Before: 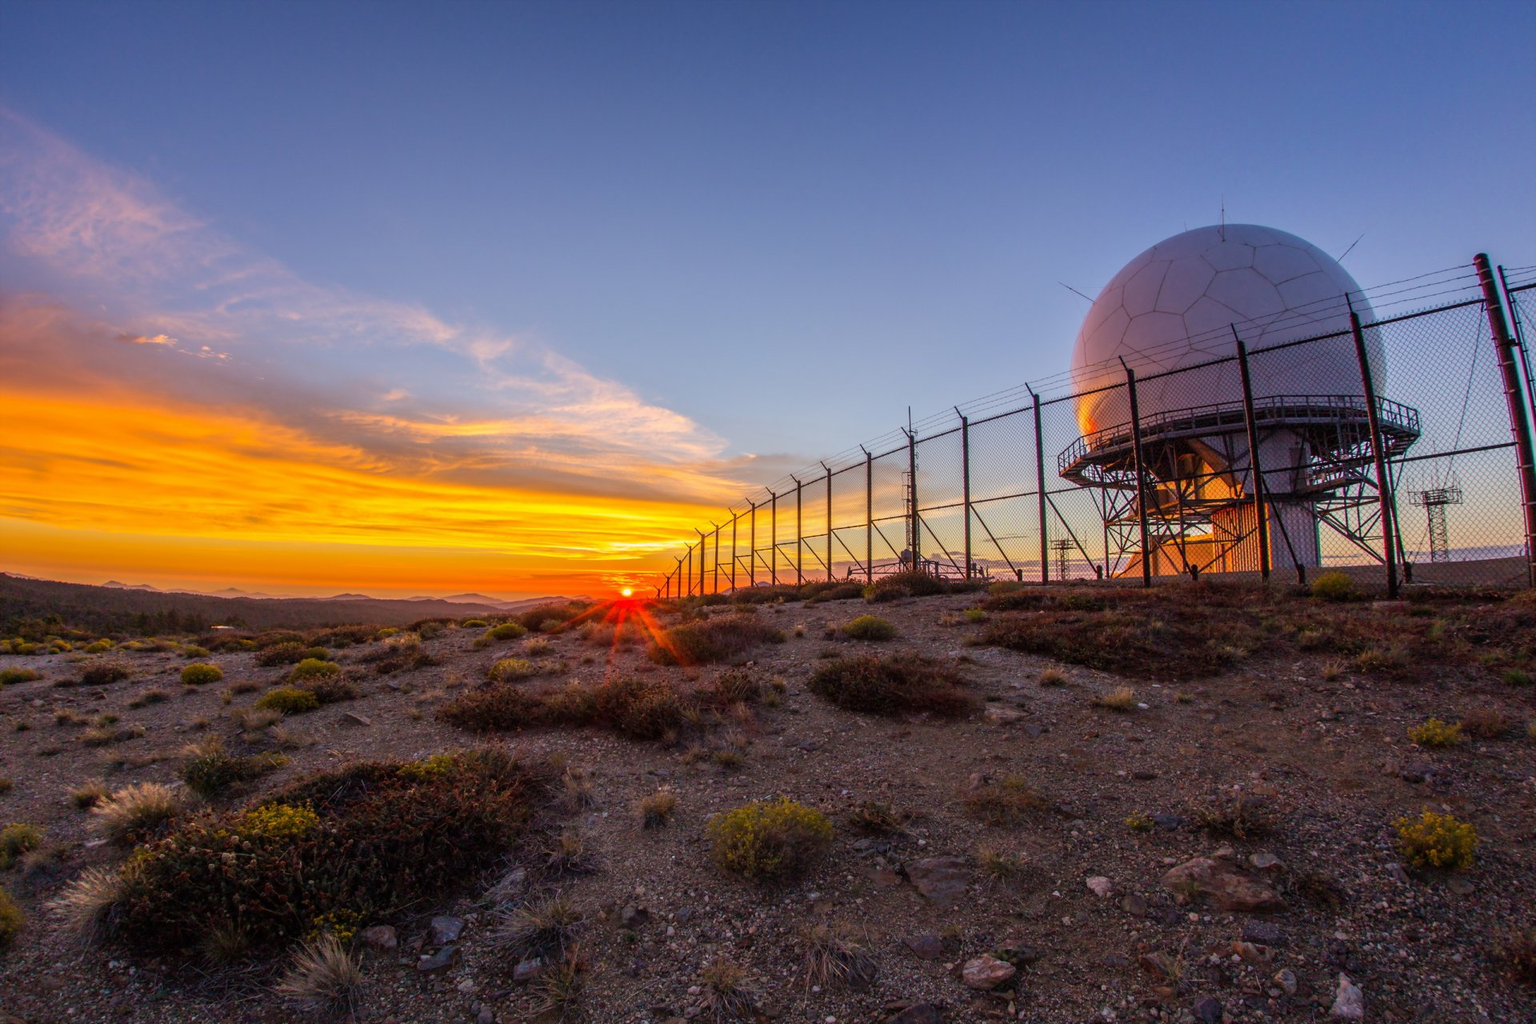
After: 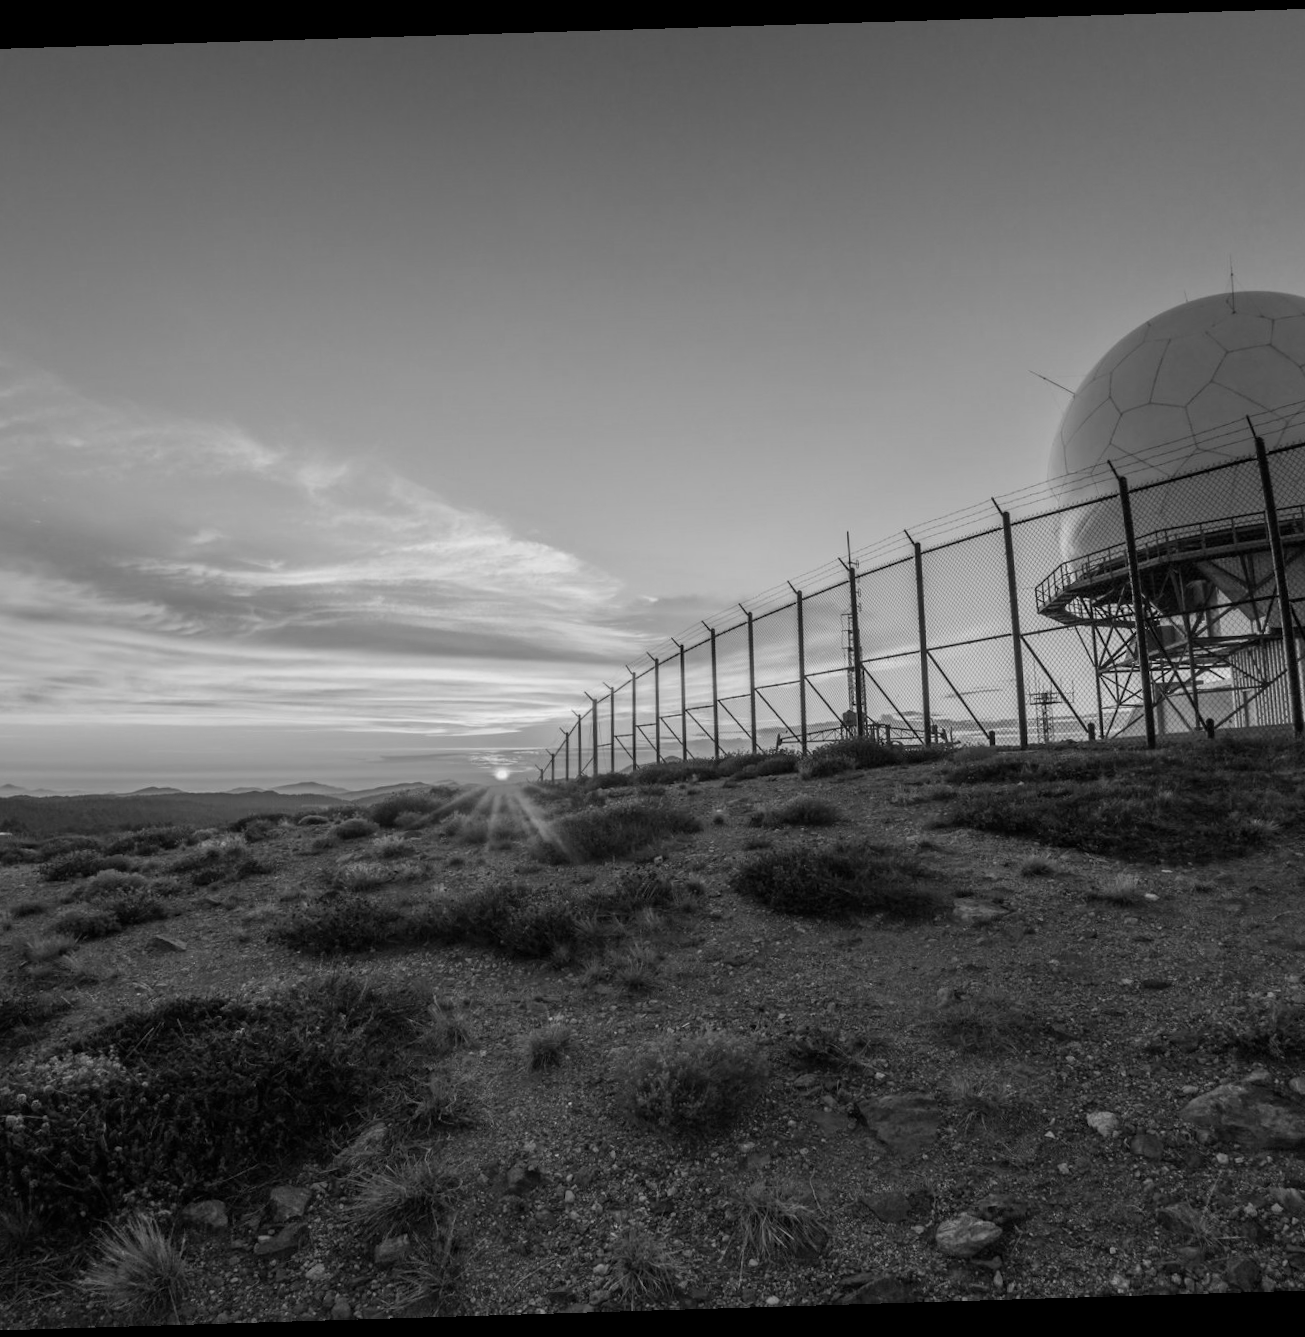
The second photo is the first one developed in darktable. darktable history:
crop and rotate: left 15.546%, right 17.787%
monochrome: on, module defaults
rotate and perspective: rotation -1.75°, automatic cropping off
